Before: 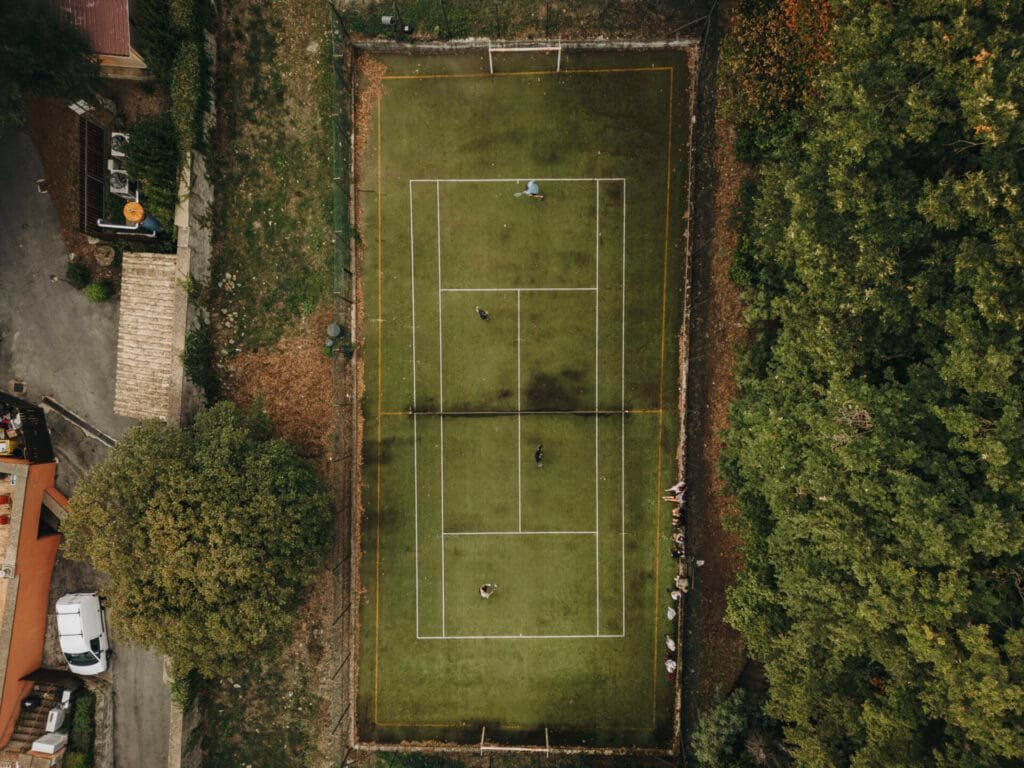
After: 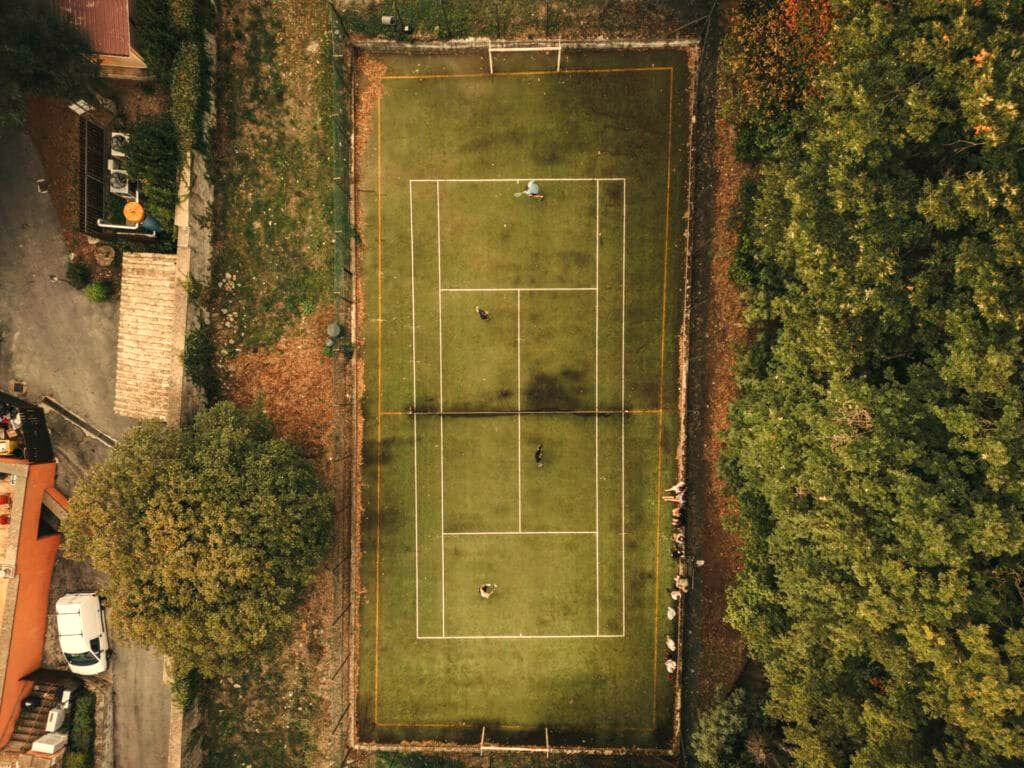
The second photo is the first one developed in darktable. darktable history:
white balance: red 1.123, blue 0.83
exposure: exposure 0.6 EV, compensate highlight preservation false
